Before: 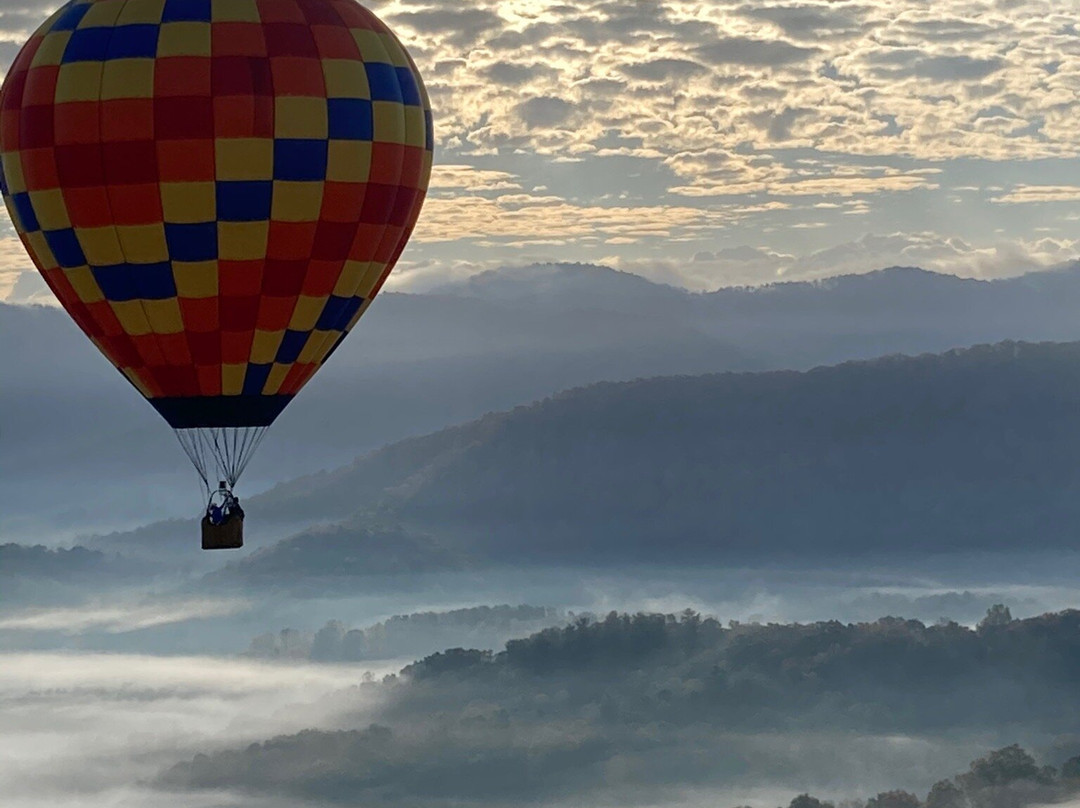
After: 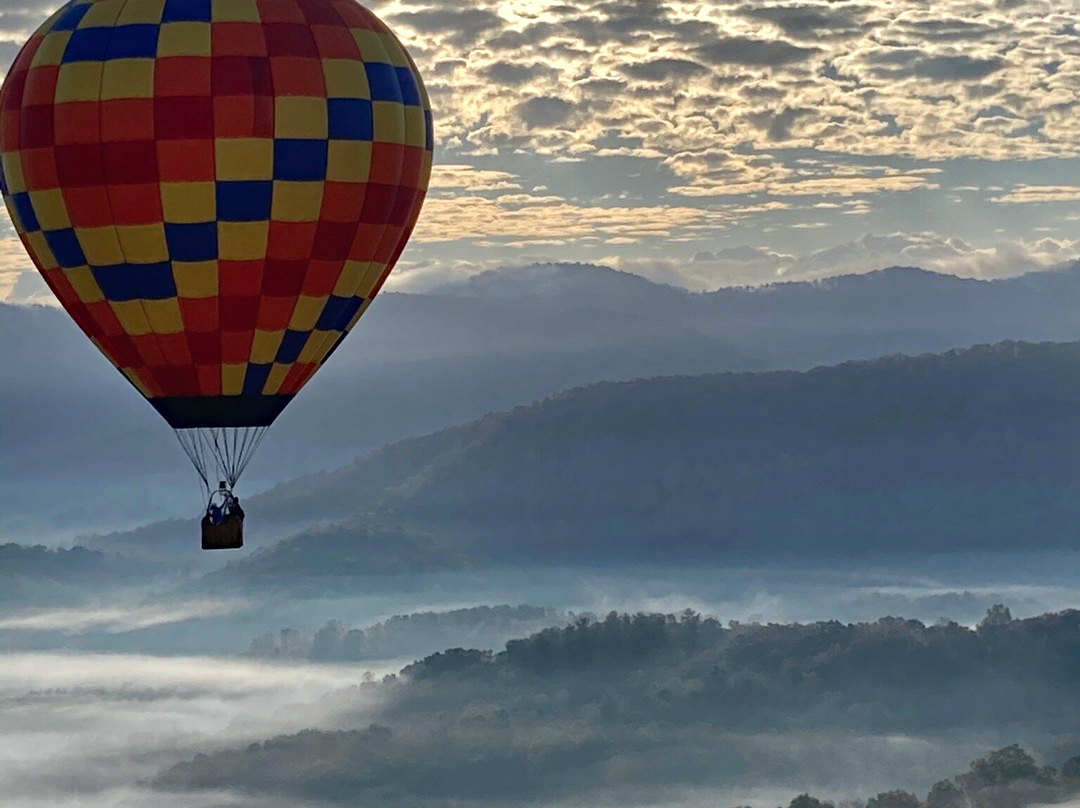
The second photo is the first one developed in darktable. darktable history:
haze removal: compatibility mode true, adaptive false
exposure: black level correction -0.001, exposure 0.08 EV, compensate highlight preservation false
shadows and highlights: soften with gaussian
